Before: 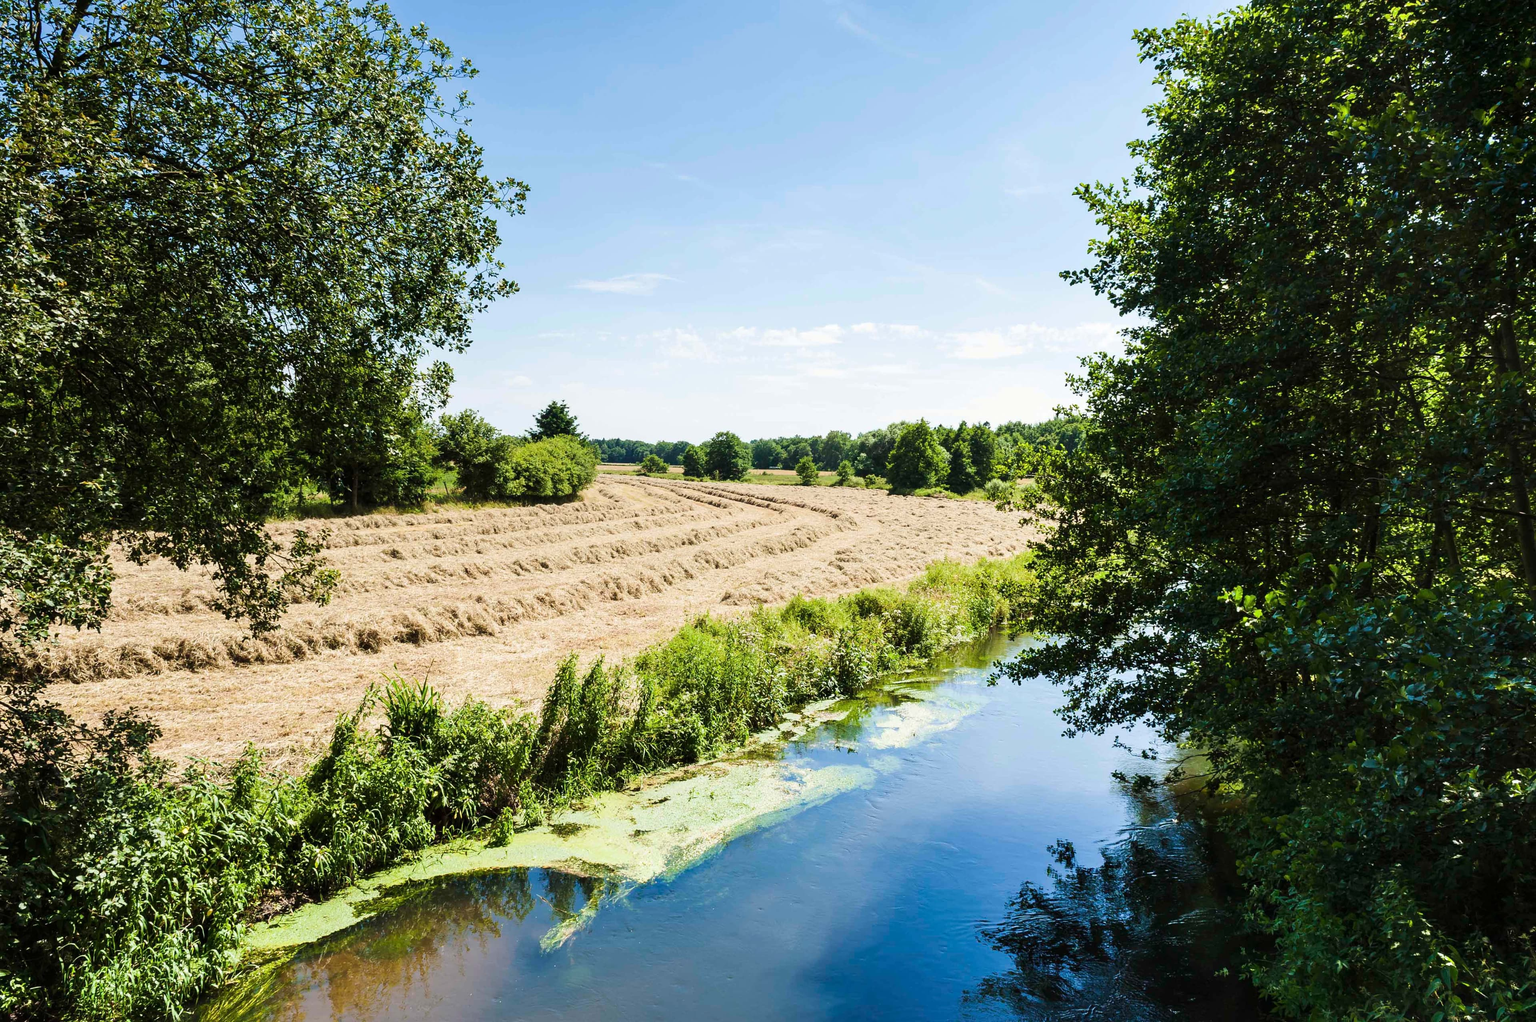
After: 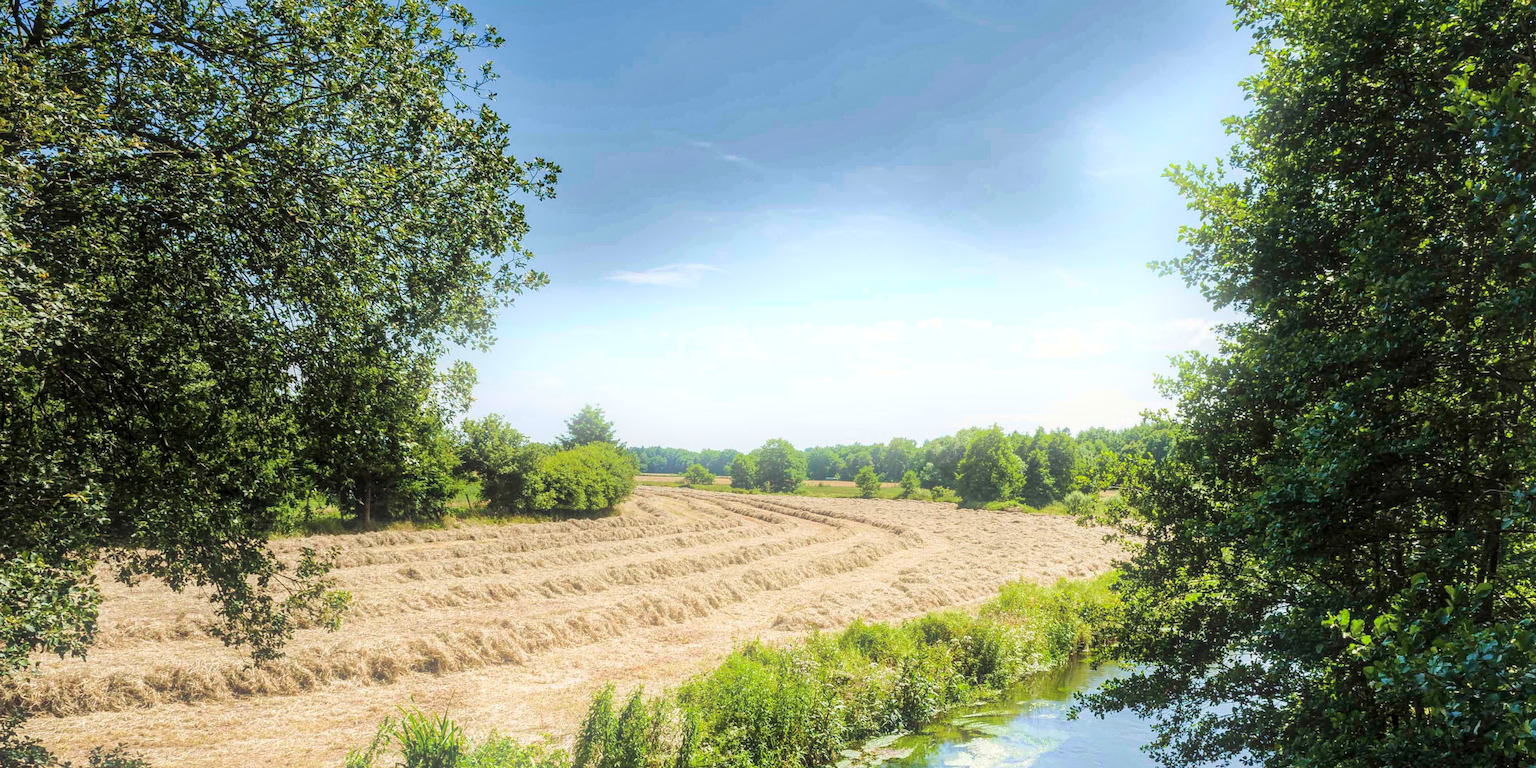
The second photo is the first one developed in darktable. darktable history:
bloom: on, module defaults
shadows and highlights: shadows 40, highlights -60
local contrast: detail 130%
crop: left 1.509%, top 3.452%, right 7.696%, bottom 28.452%
